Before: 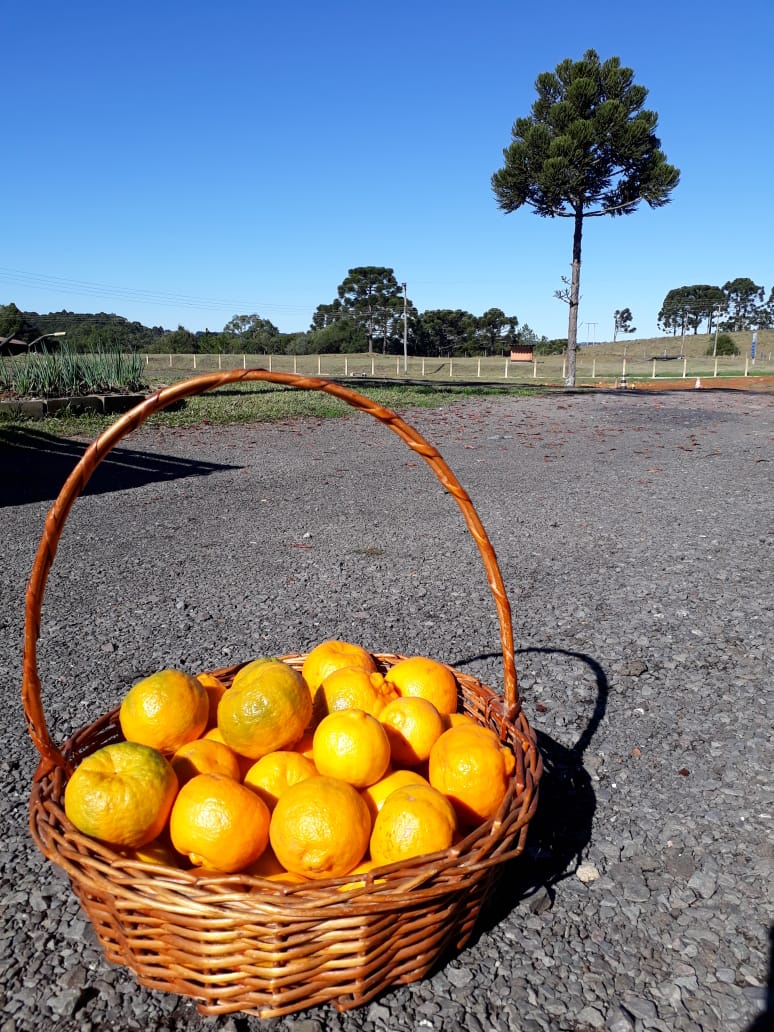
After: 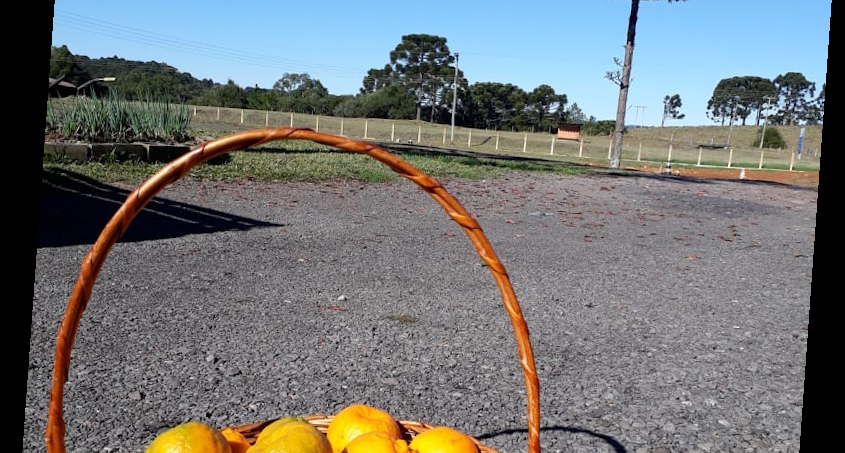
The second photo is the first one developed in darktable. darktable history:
crop and rotate: top 23.84%, bottom 34.294%
rotate and perspective: rotation 4.1°, automatic cropping off
